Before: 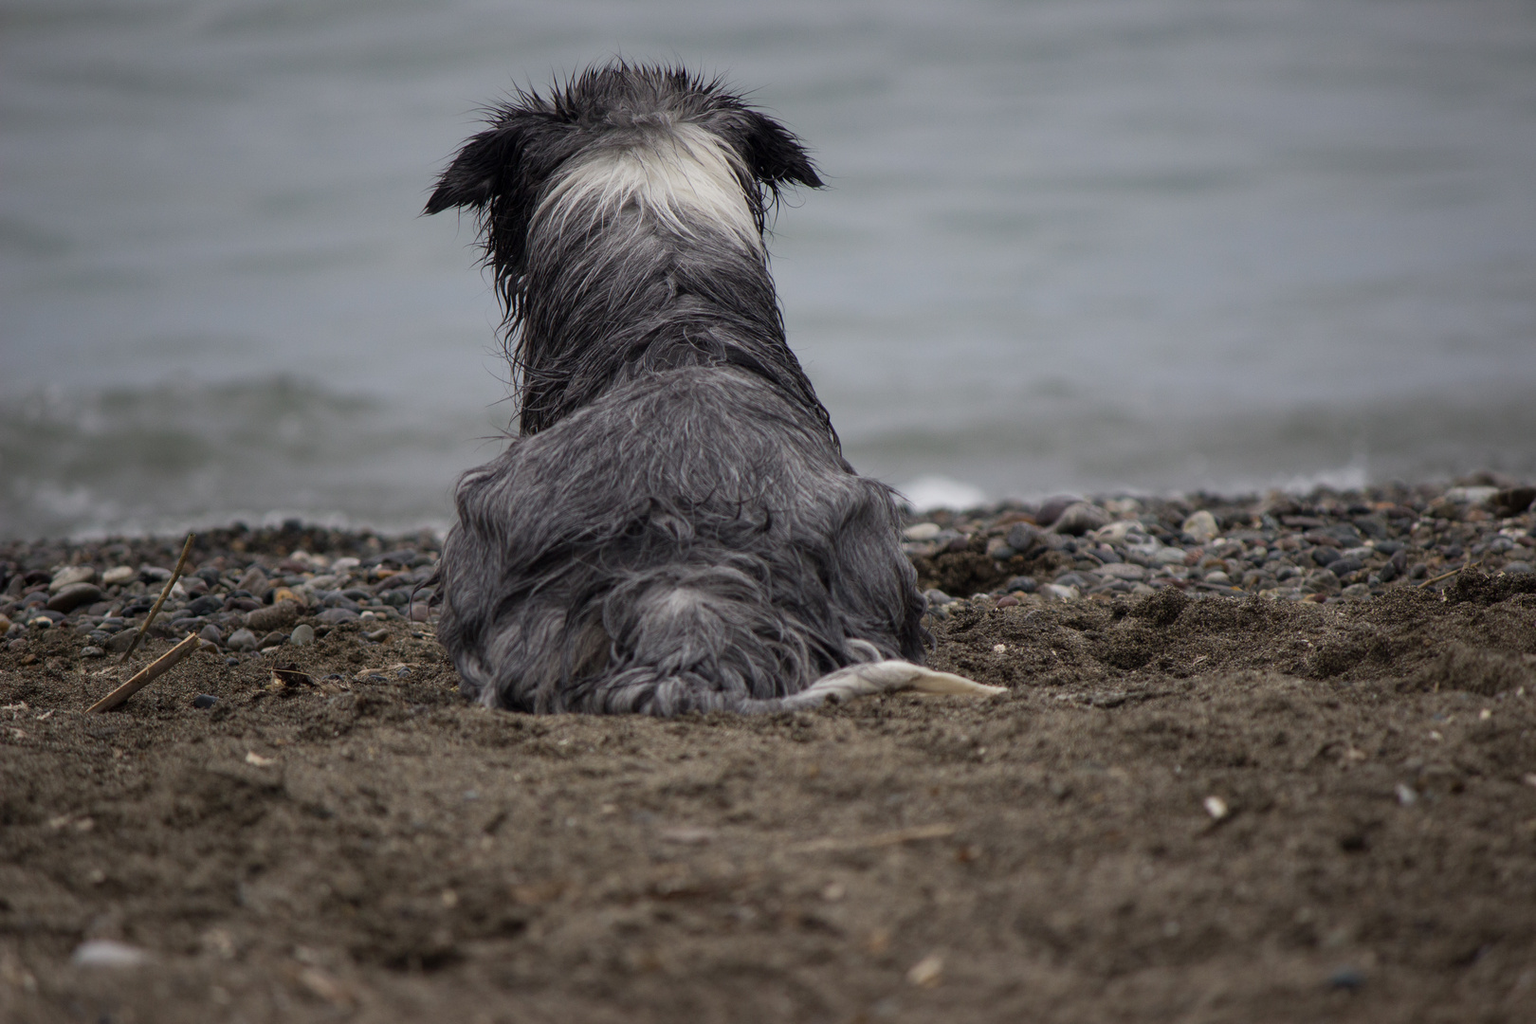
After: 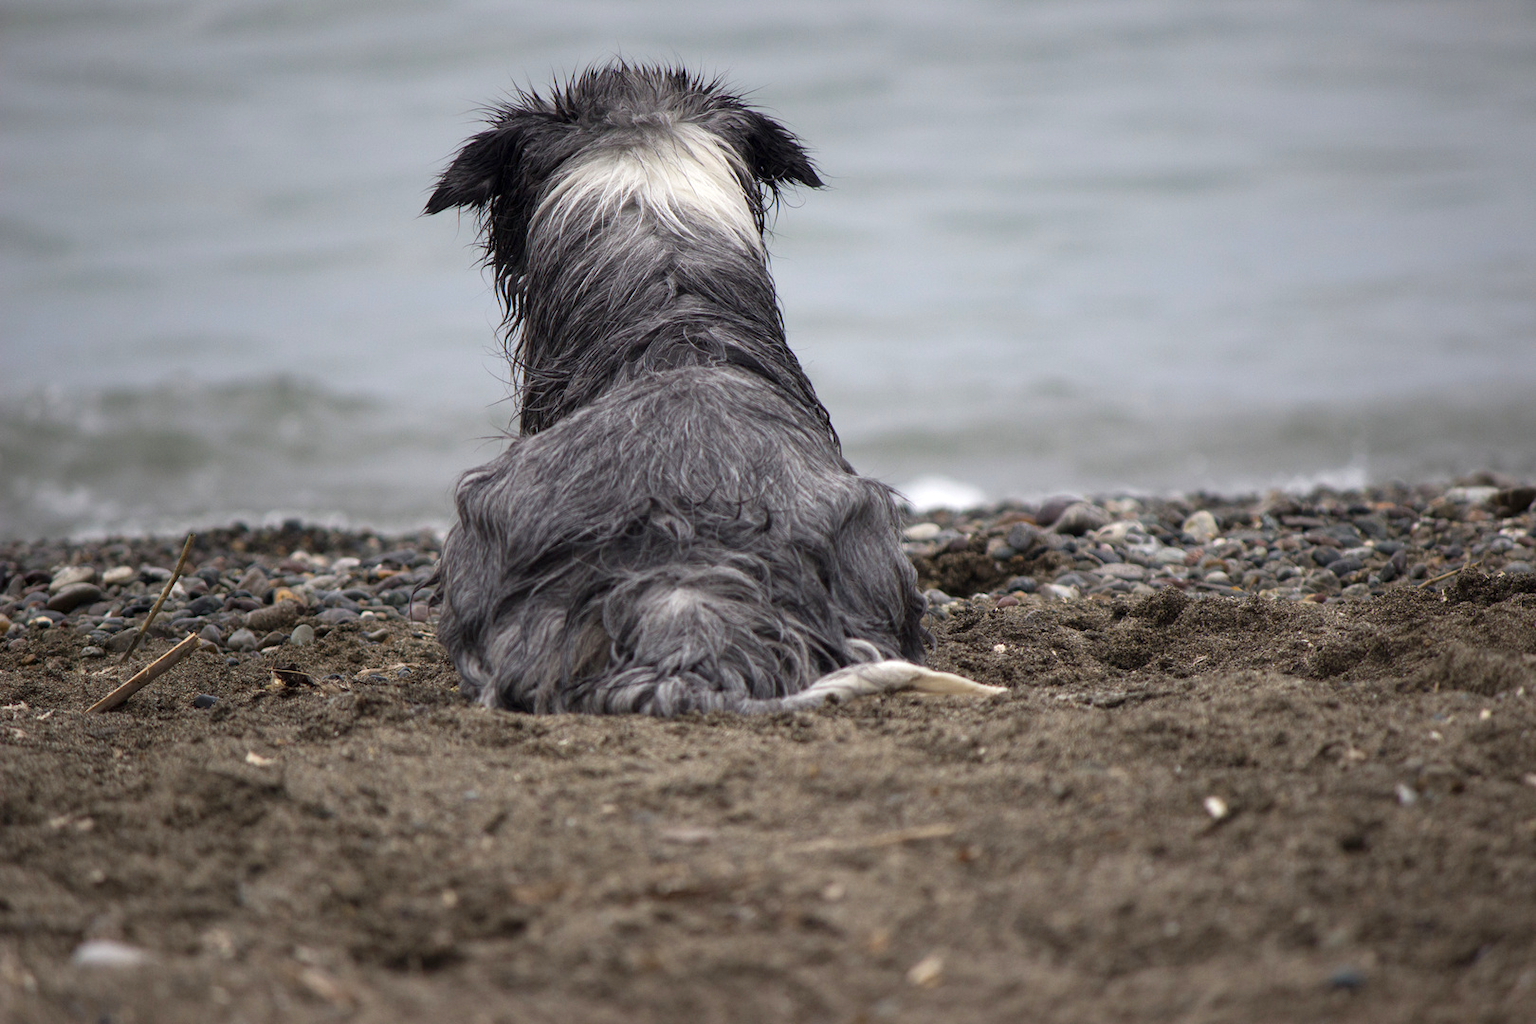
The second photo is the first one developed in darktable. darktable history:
exposure: exposure 0.667 EV, compensate highlight preservation false
